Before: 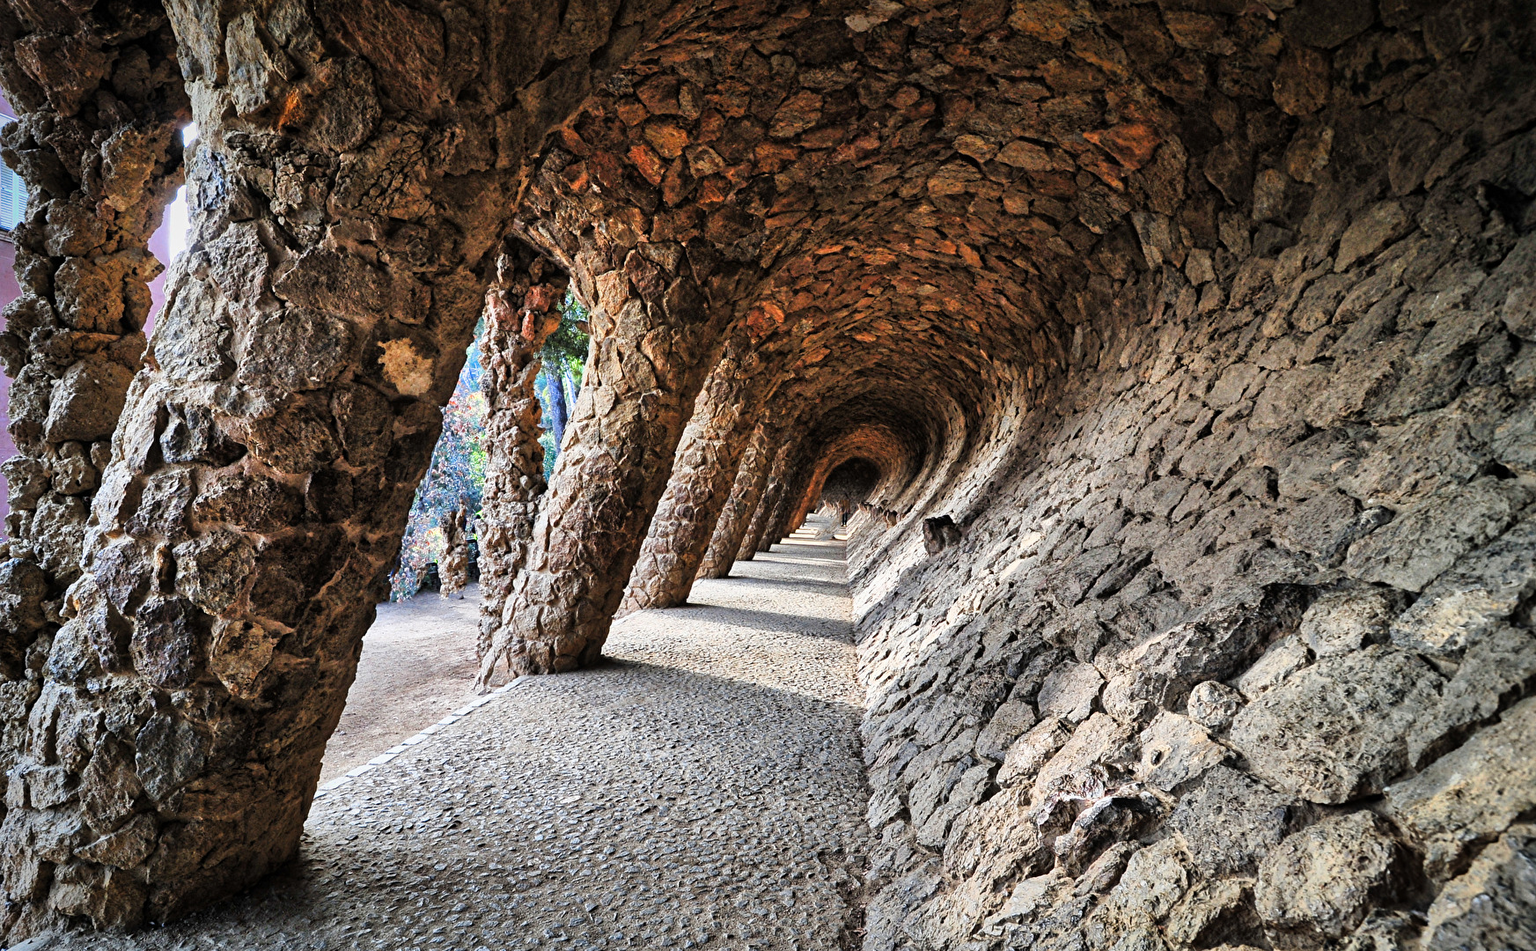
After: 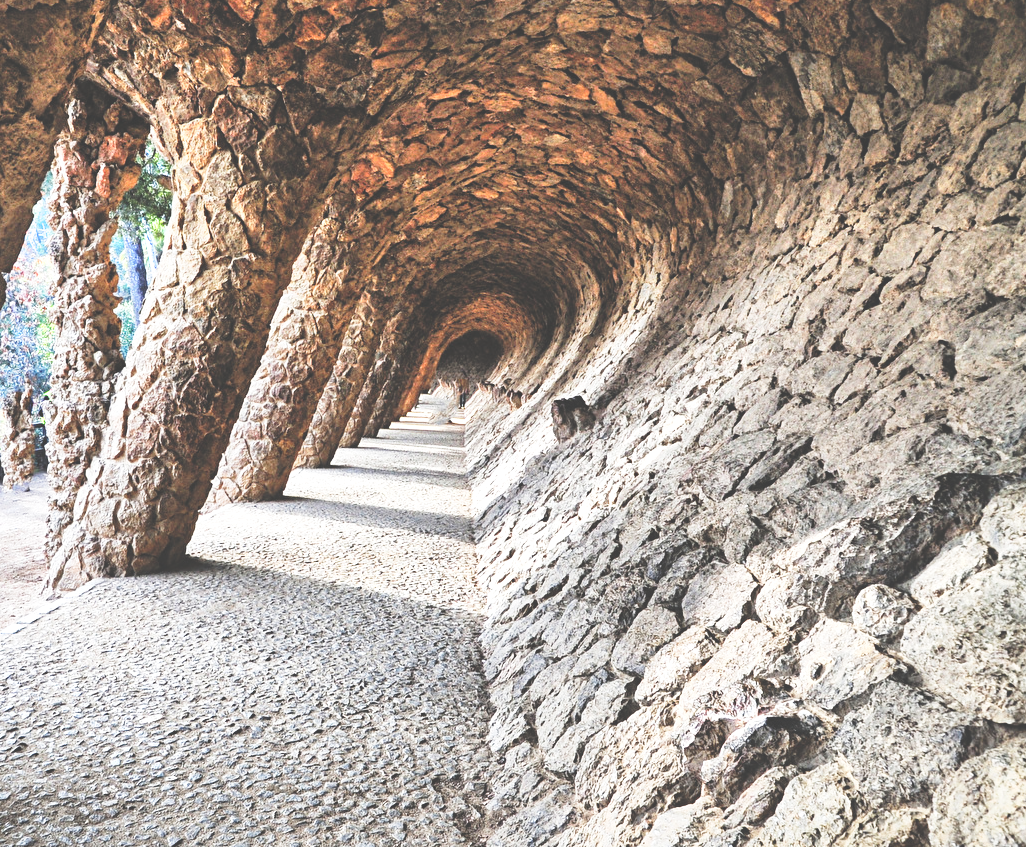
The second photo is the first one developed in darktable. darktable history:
crop and rotate: left 28.545%, top 17.53%, right 12.656%, bottom 3.985%
local contrast: mode bilateral grid, contrast 21, coarseness 51, detail 119%, midtone range 0.2
tone equalizer: edges refinement/feathering 500, mask exposure compensation -1.57 EV, preserve details no
exposure: black level correction -0.039, exposure 0.061 EV, compensate highlight preservation false
base curve: curves: ch0 [(0, 0) (0.028, 0.03) (0.121, 0.232) (0.46, 0.748) (0.859, 0.968) (1, 1)], preserve colors none
